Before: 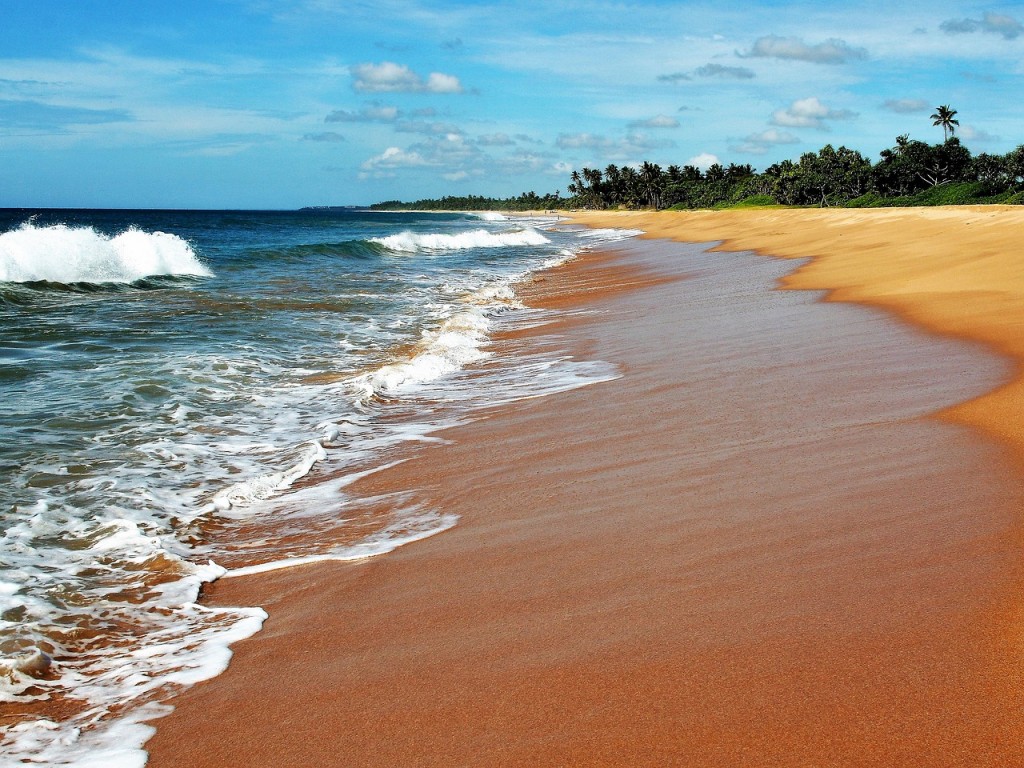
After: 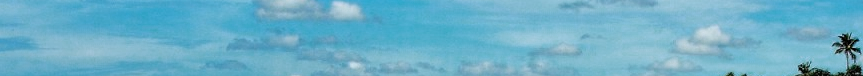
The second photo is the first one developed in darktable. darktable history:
color balance: mode lift, gamma, gain (sRGB), lift [0.97, 1, 1, 1], gamma [1.03, 1, 1, 1]
color zones: curves: ch0 [(0.25, 0.5) (0.347, 0.092) (0.75, 0.5)]; ch1 [(0.25, 0.5) (0.33, 0.51) (0.75, 0.5)]
local contrast: on, module defaults
crop and rotate: left 9.644%, top 9.491%, right 6.021%, bottom 80.509%
